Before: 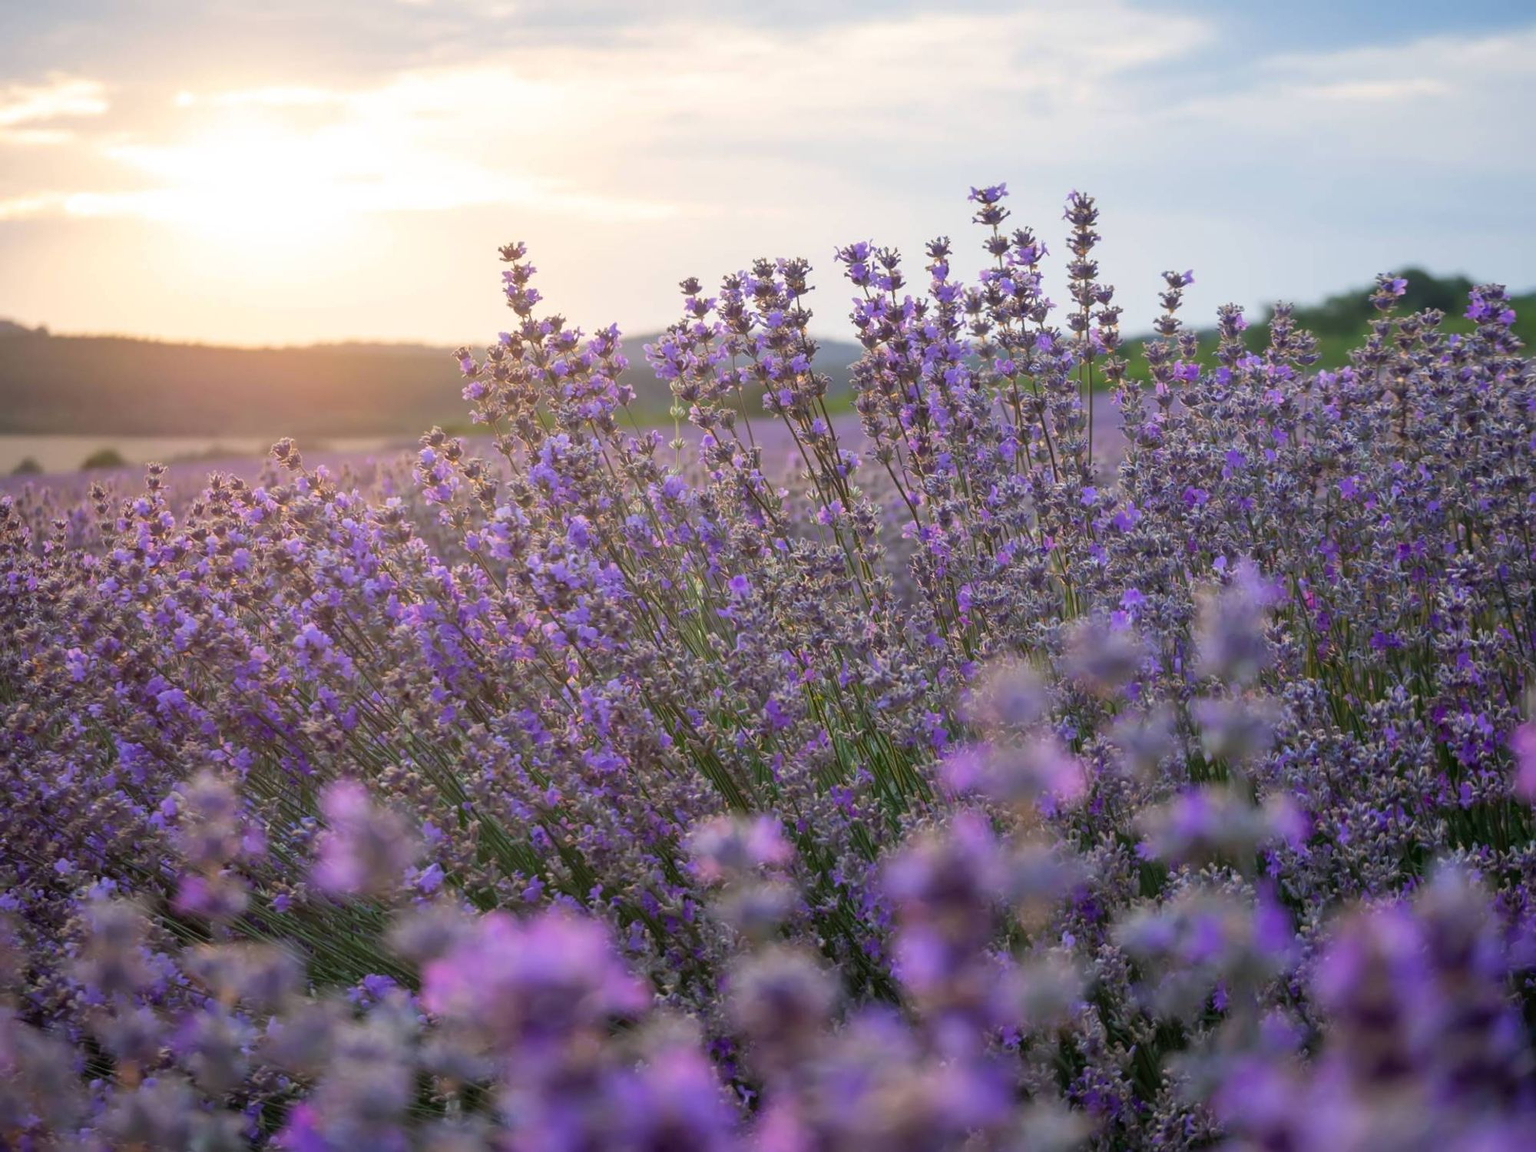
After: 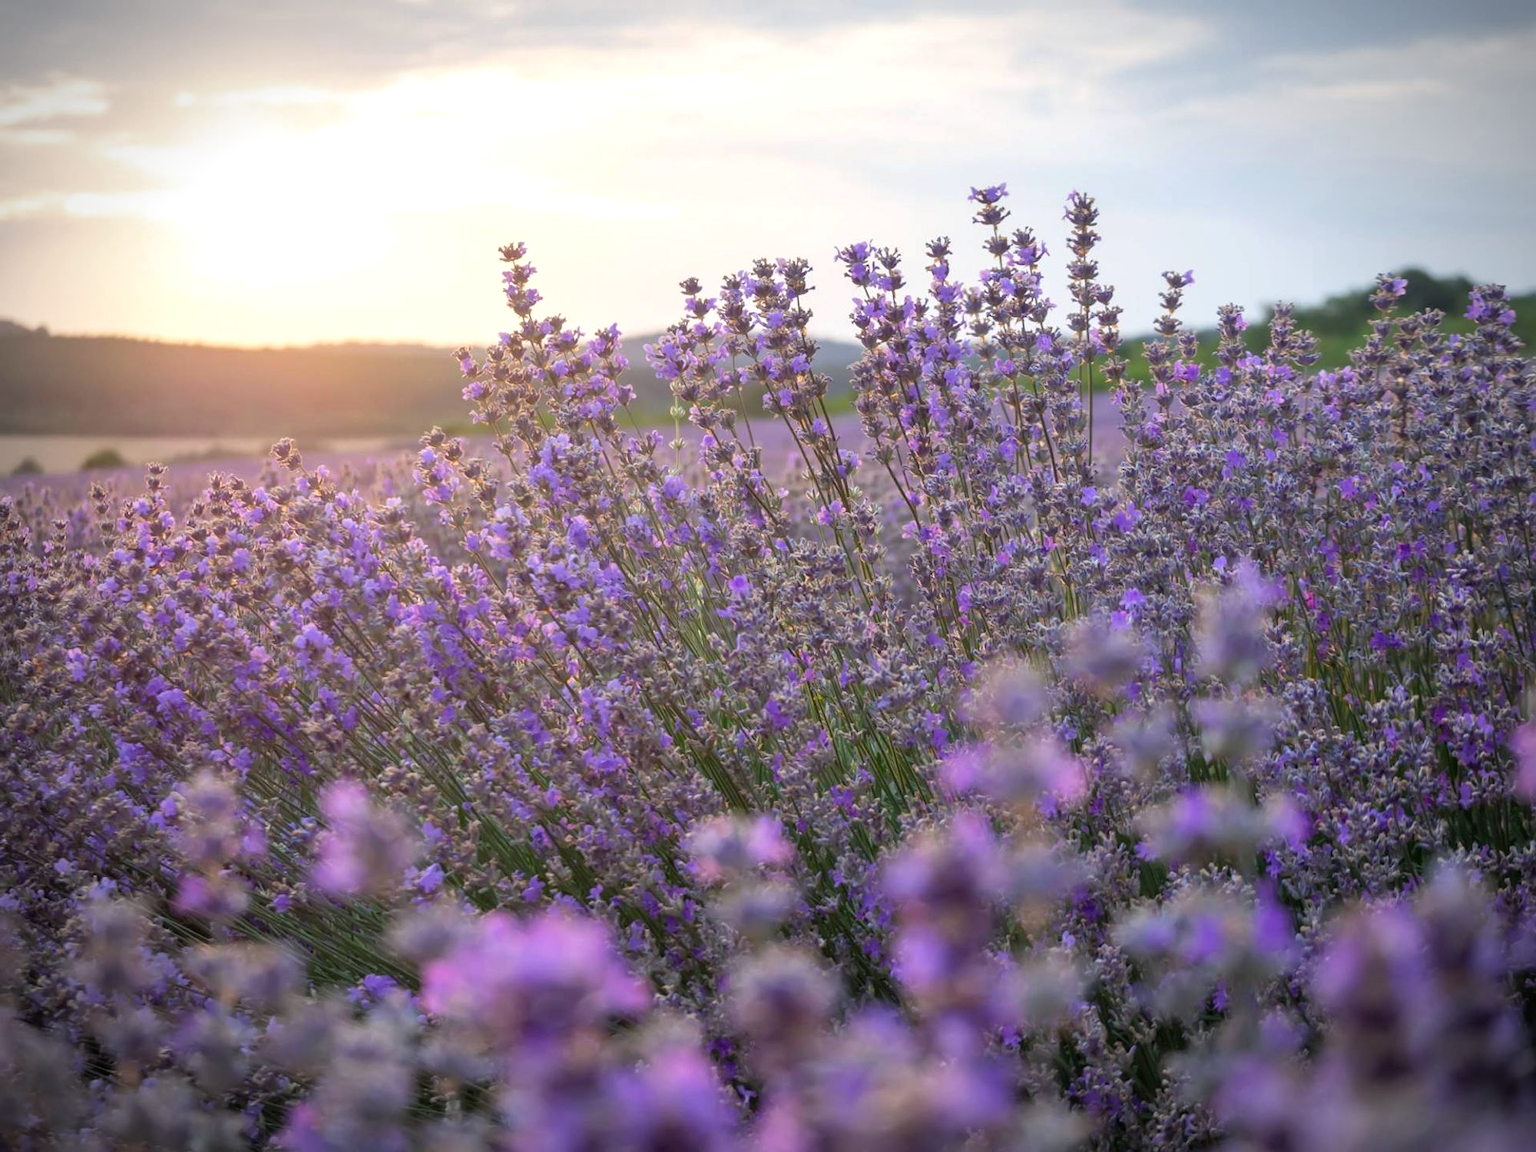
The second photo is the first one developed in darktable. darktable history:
exposure: exposure 0.243 EV, compensate highlight preservation false
vignetting: fall-off start 86.45%, brightness -0.524, saturation -0.521, automatic ratio true, unbound false
